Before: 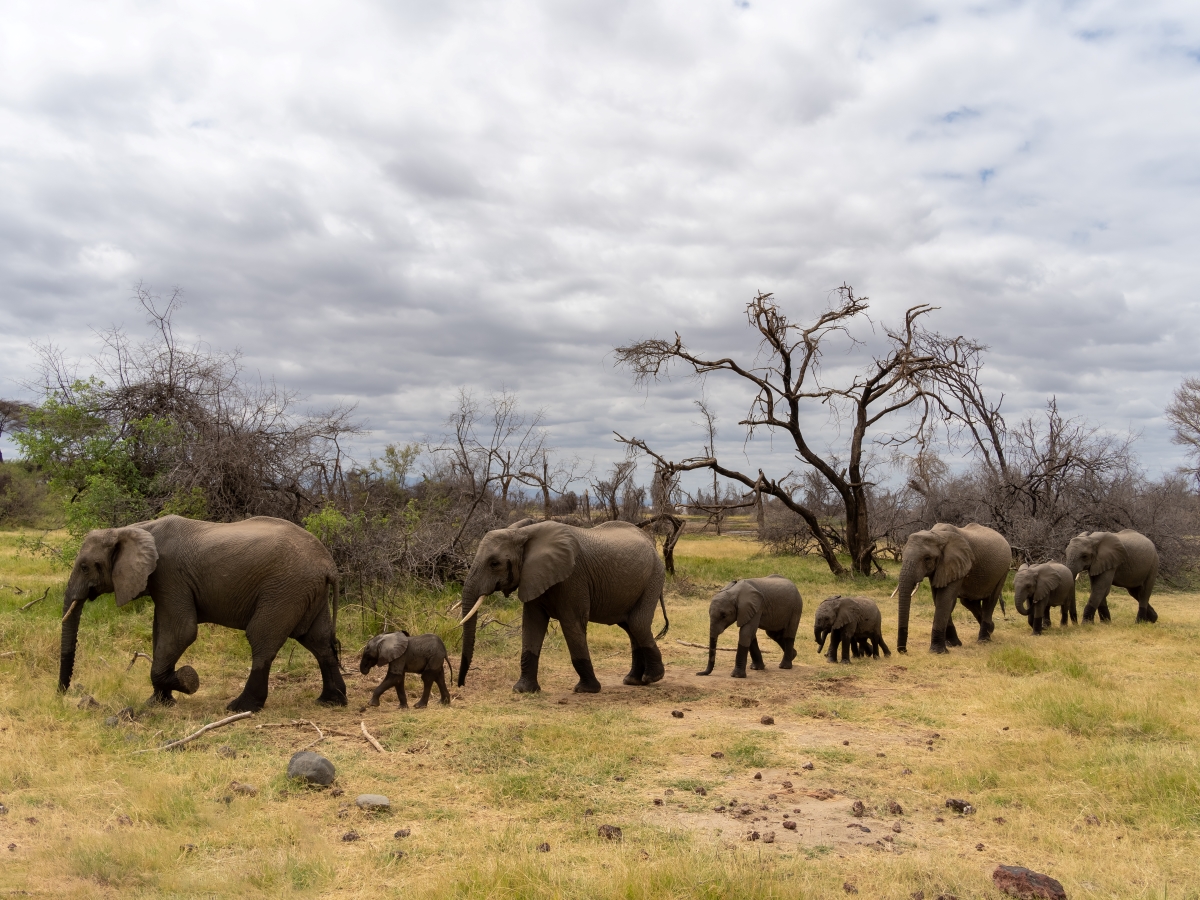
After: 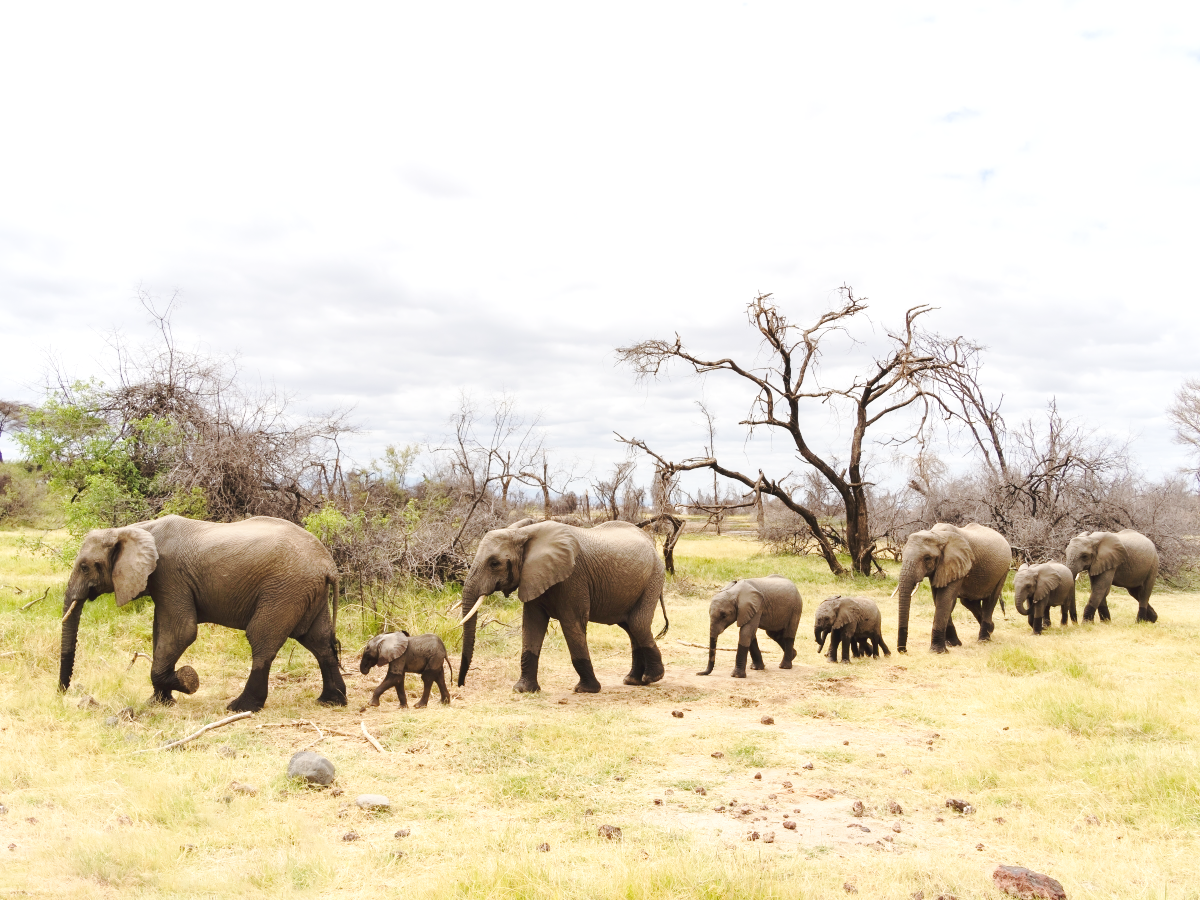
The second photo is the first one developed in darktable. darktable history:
base curve: curves: ch0 [(0, 0.007) (0.028, 0.063) (0.121, 0.311) (0.46, 0.743) (0.859, 0.957) (1, 1)], preserve colors none
exposure: black level correction 0, exposure 0.7 EV, compensate exposure bias true, compensate highlight preservation false
